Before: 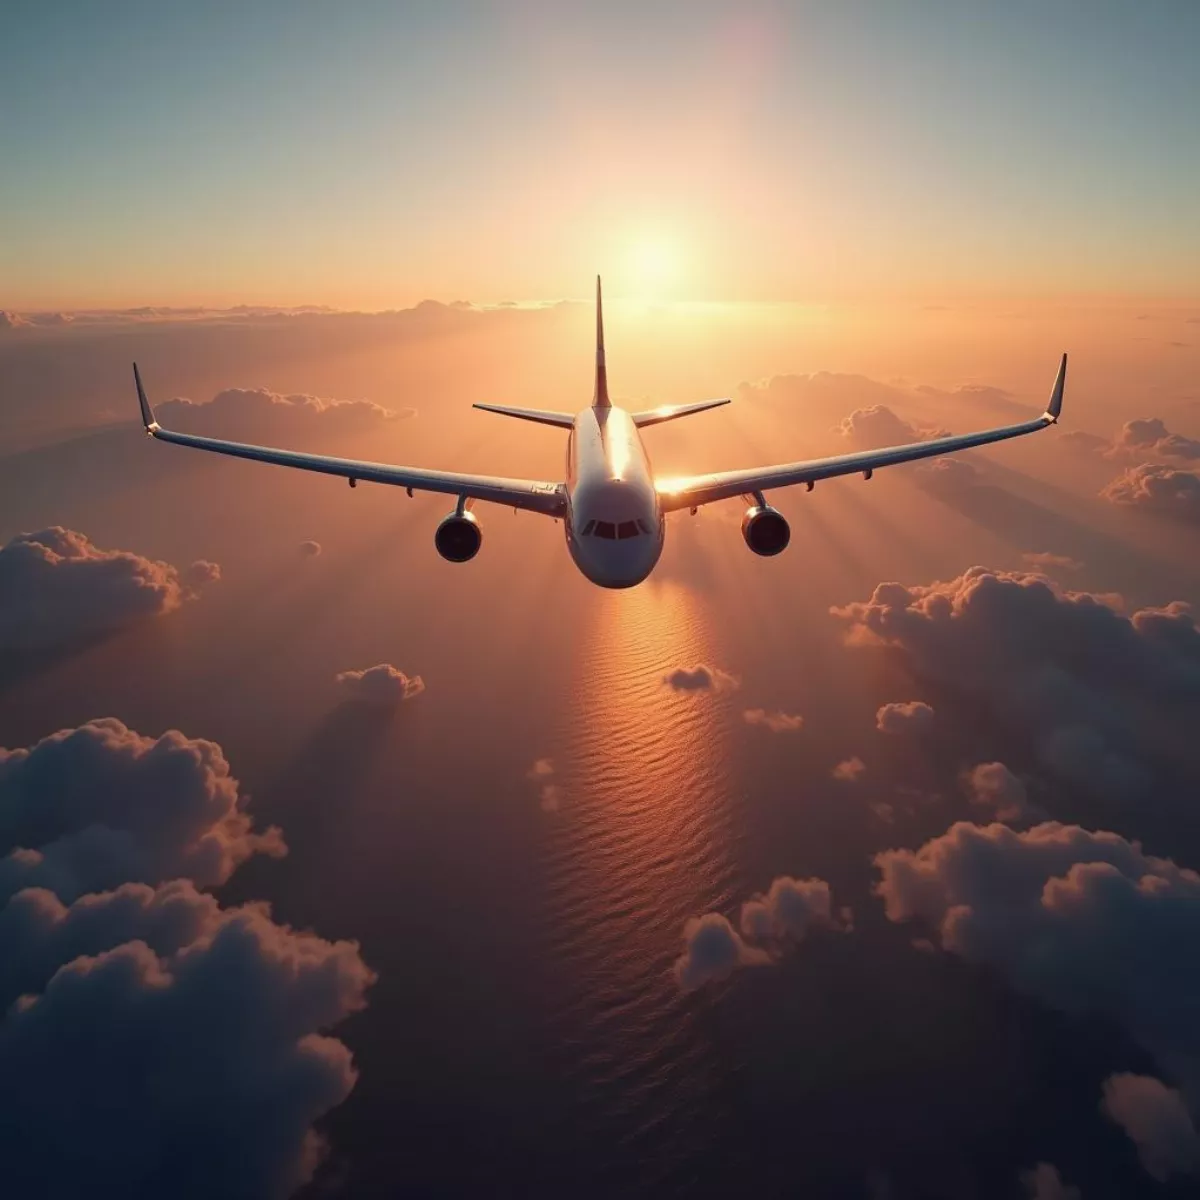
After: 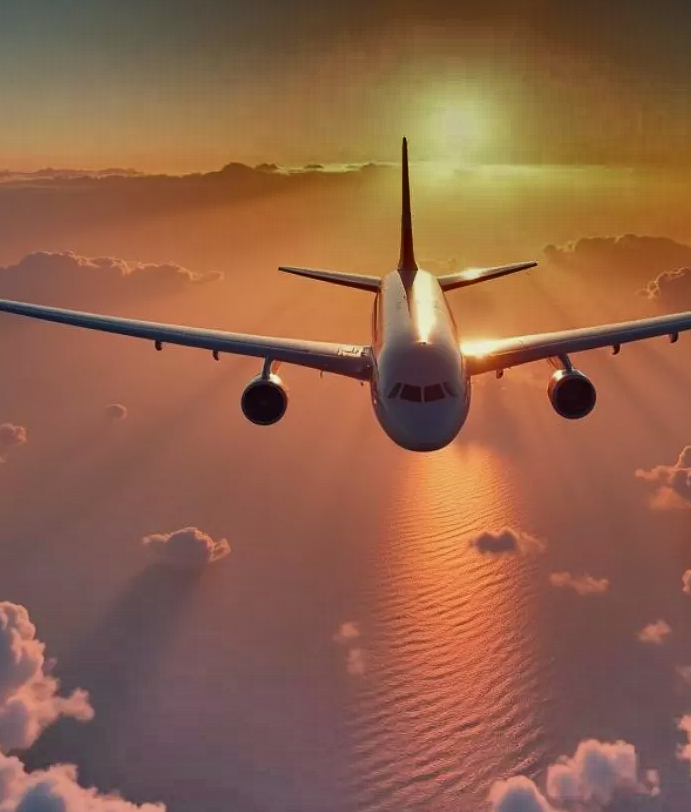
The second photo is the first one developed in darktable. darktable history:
crop: left 16.237%, top 11.489%, right 26.156%, bottom 20.838%
levels: levels [0.018, 0.493, 1]
shadows and highlights: radius 122.86, shadows 99.68, white point adjustment -2.97, highlights -99.23, soften with gaussian
